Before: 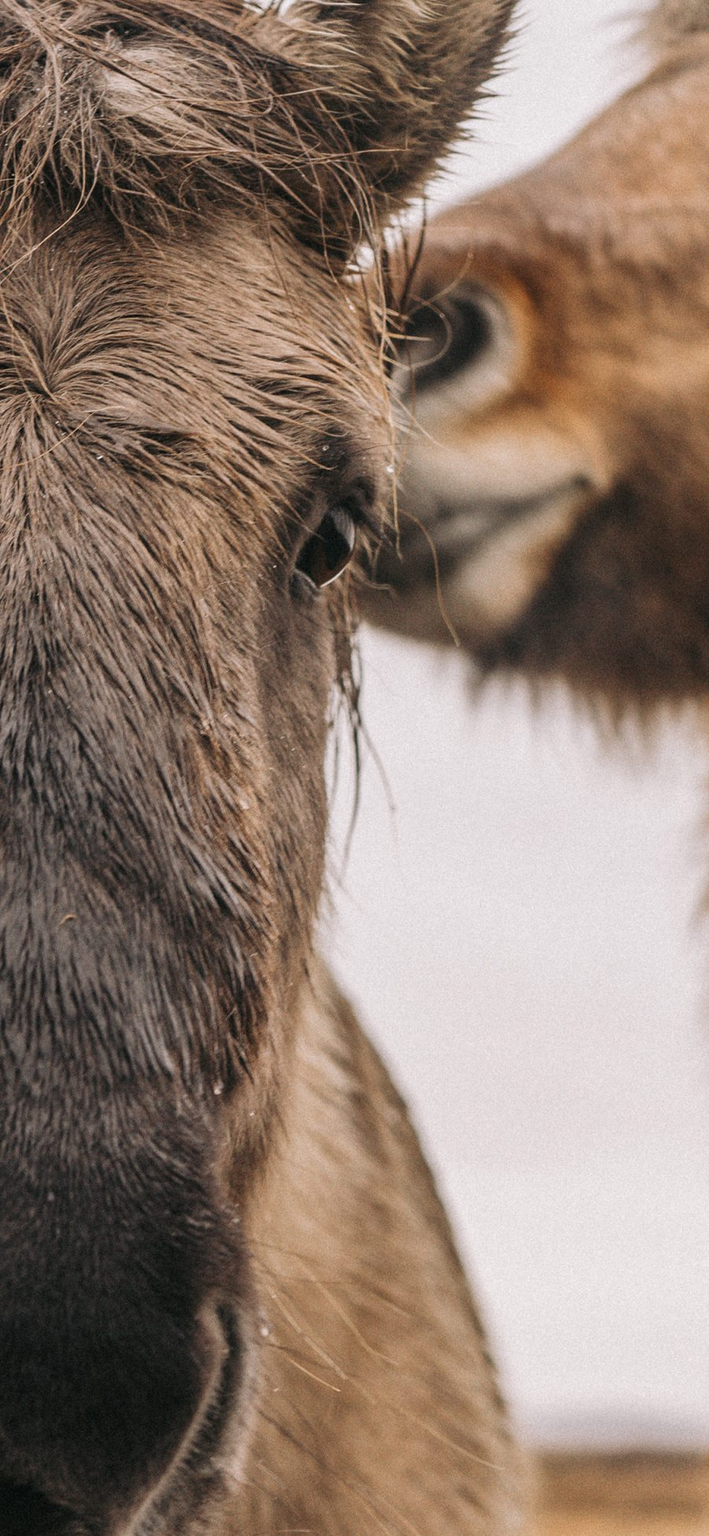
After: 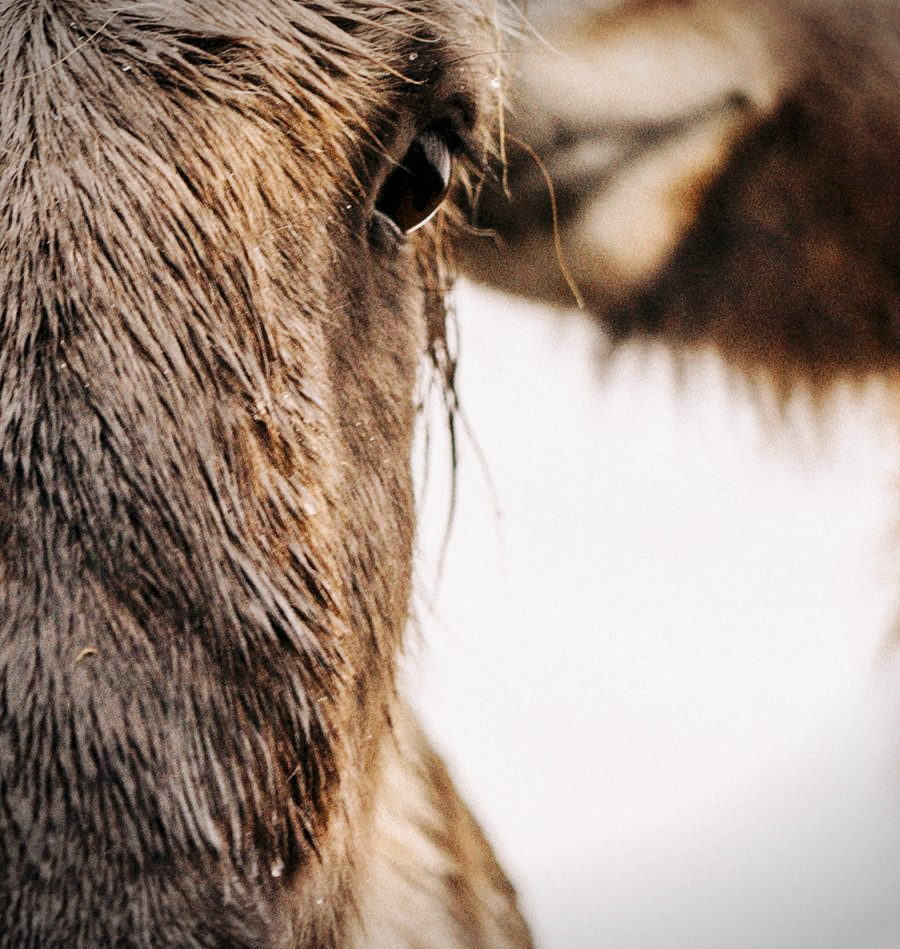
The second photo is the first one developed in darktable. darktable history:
exposure: black level correction 0.009, exposure 0.106 EV, compensate exposure bias true, compensate highlight preservation false
vignetting: fall-off start 97.21%, width/height ratio 1.182
crop and rotate: top 26.285%, bottom 25.008%
base curve: curves: ch0 [(0, 0) (0.032, 0.025) (0.121, 0.166) (0.206, 0.329) (0.605, 0.79) (1, 1)], preserve colors none
